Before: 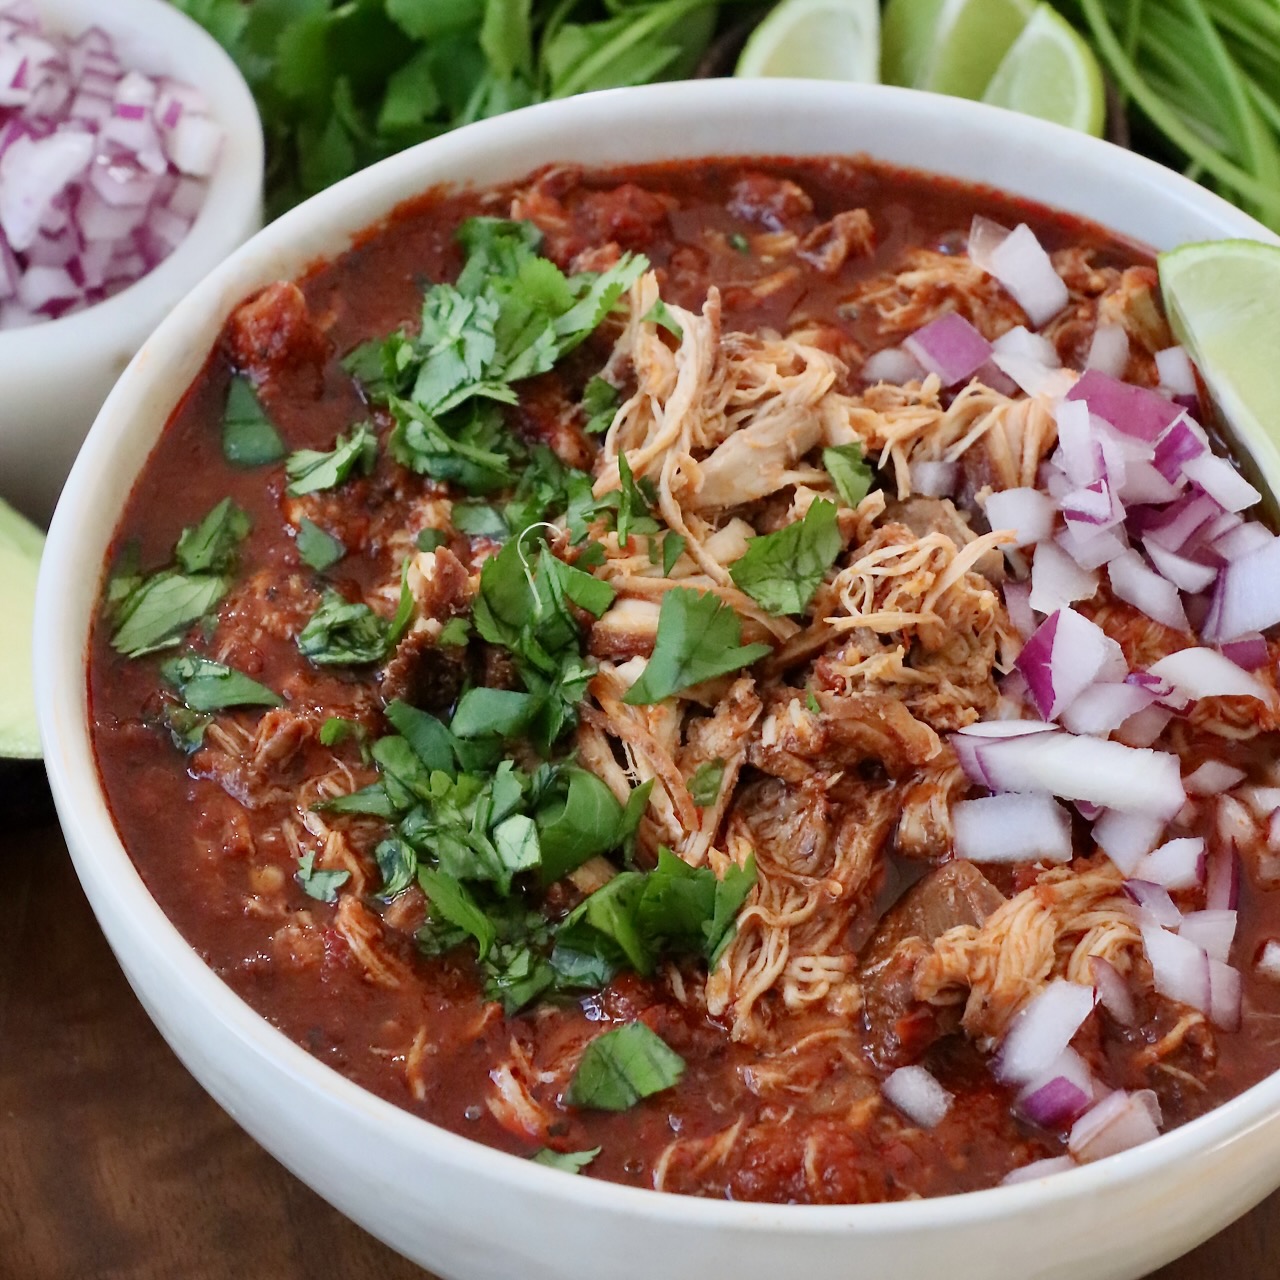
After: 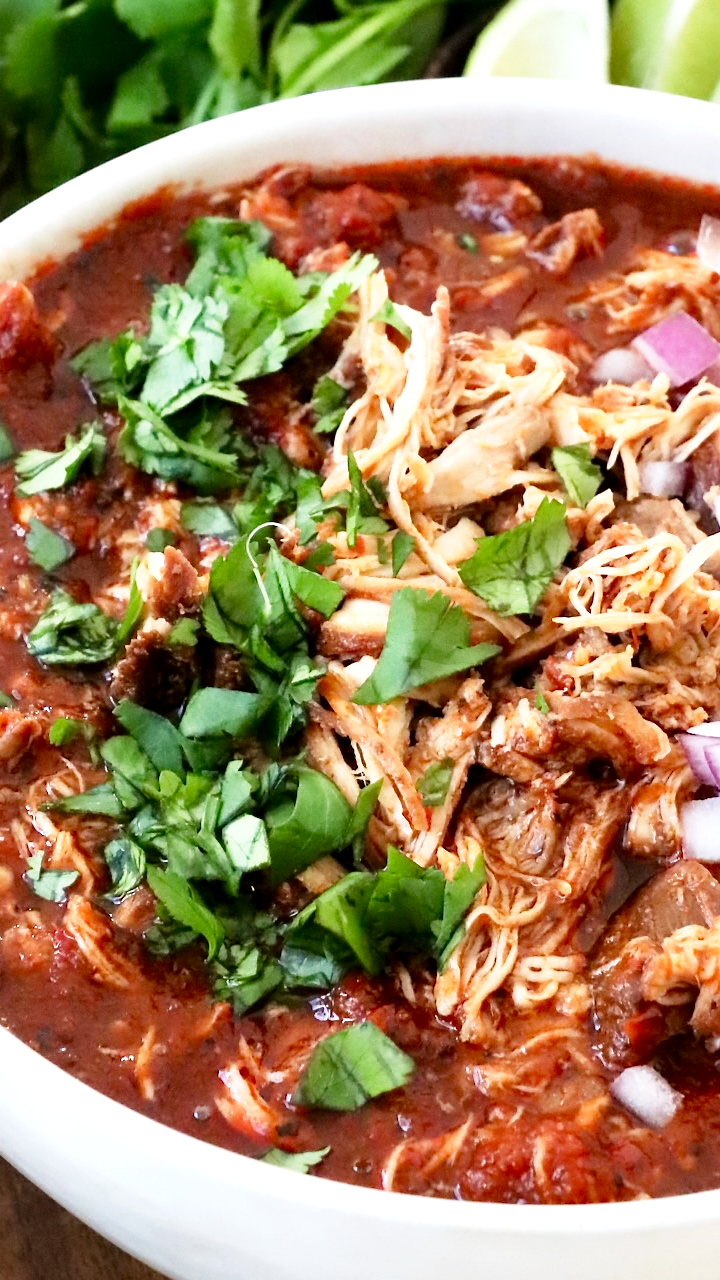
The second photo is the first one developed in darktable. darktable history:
crop: left 21.219%, right 22.529%
tone equalizer: -8 EV -0.736 EV, -7 EV -0.721 EV, -6 EV -0.63 EV, -5 EV -0.4 EV, -3 EV 0.369 EV, -2 EV 0.6 EV, -1 EV 0.684 EV, +0 EV 0.758 EV
base curve: curves: ch0 [(0, 0) (0.666, 0.806) (1, 1)], exposure shift 0.01, preserve colors none
